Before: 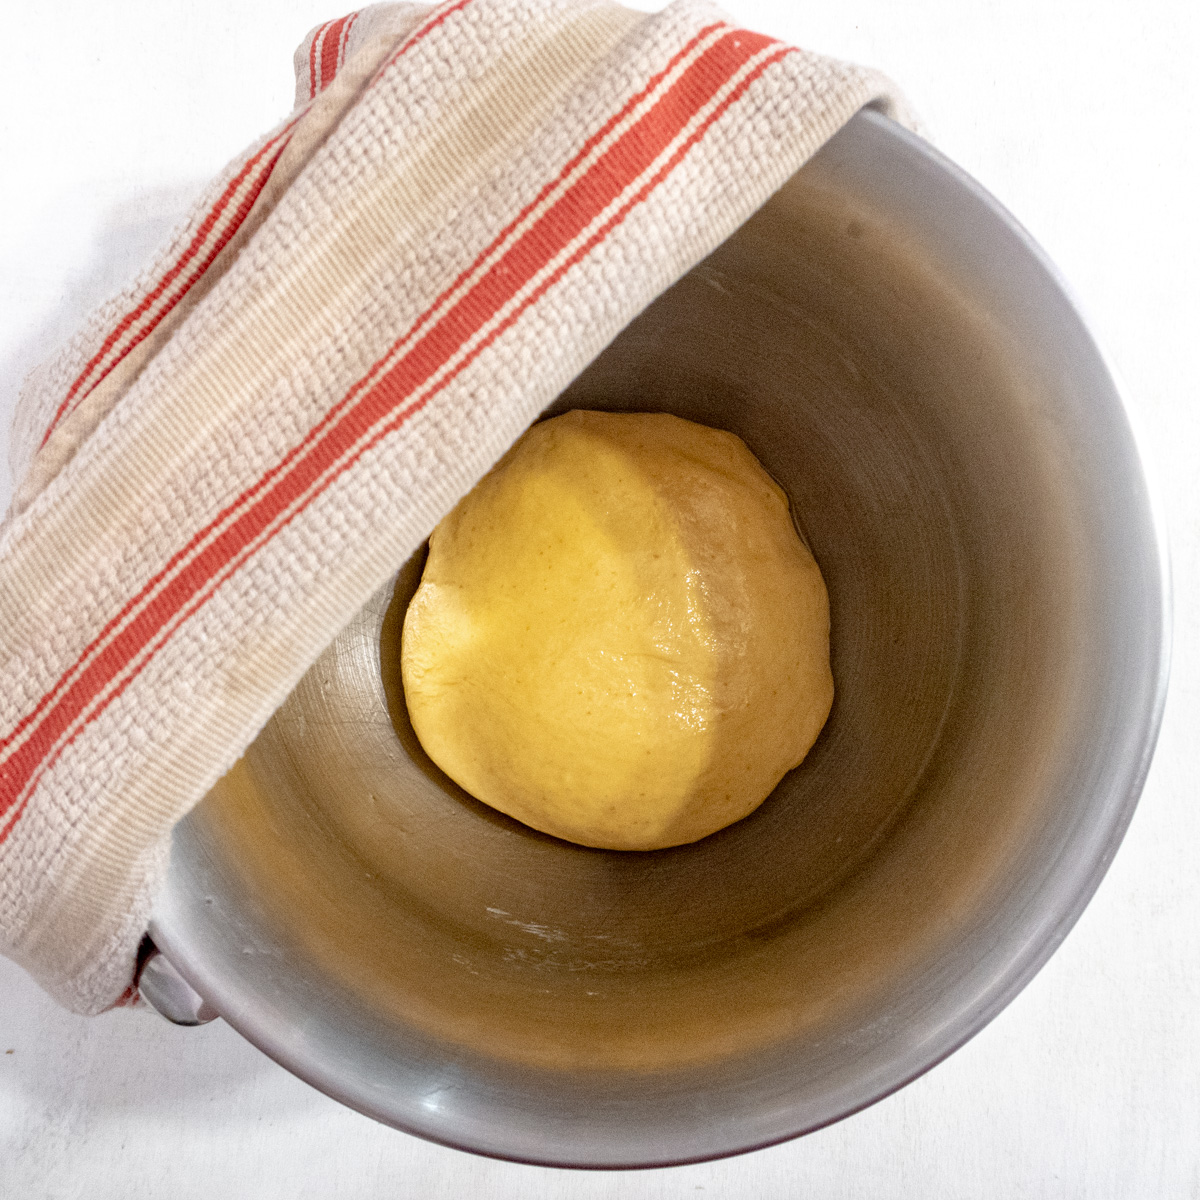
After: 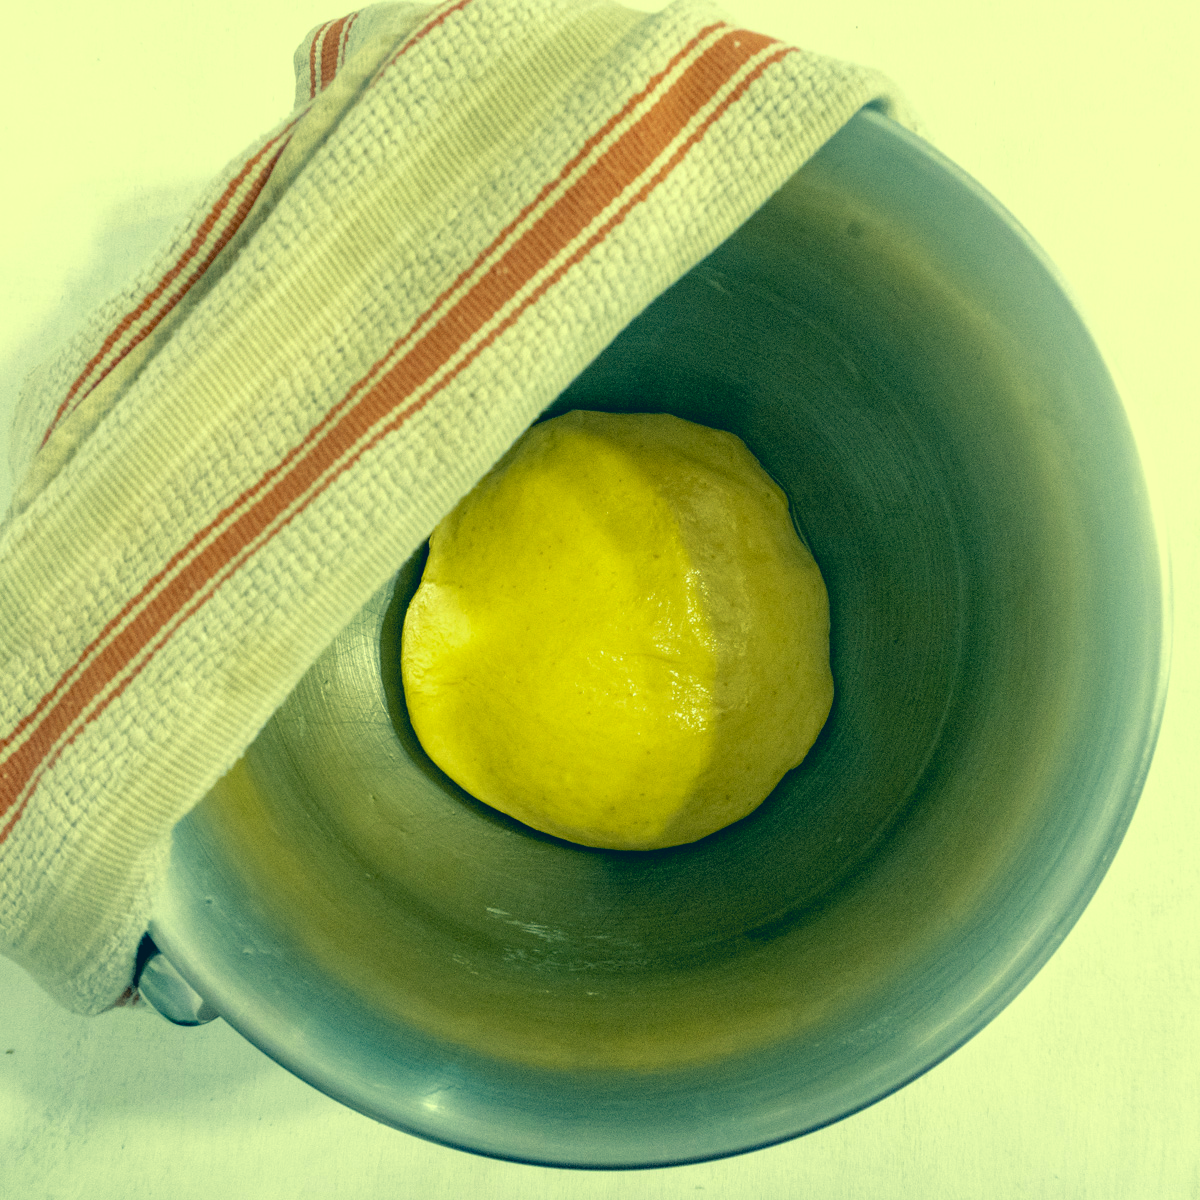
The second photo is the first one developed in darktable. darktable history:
color correction: highlights a* -15.31, highlights b* 39.79, shadows a* -39.84, shadows b* -25.45
